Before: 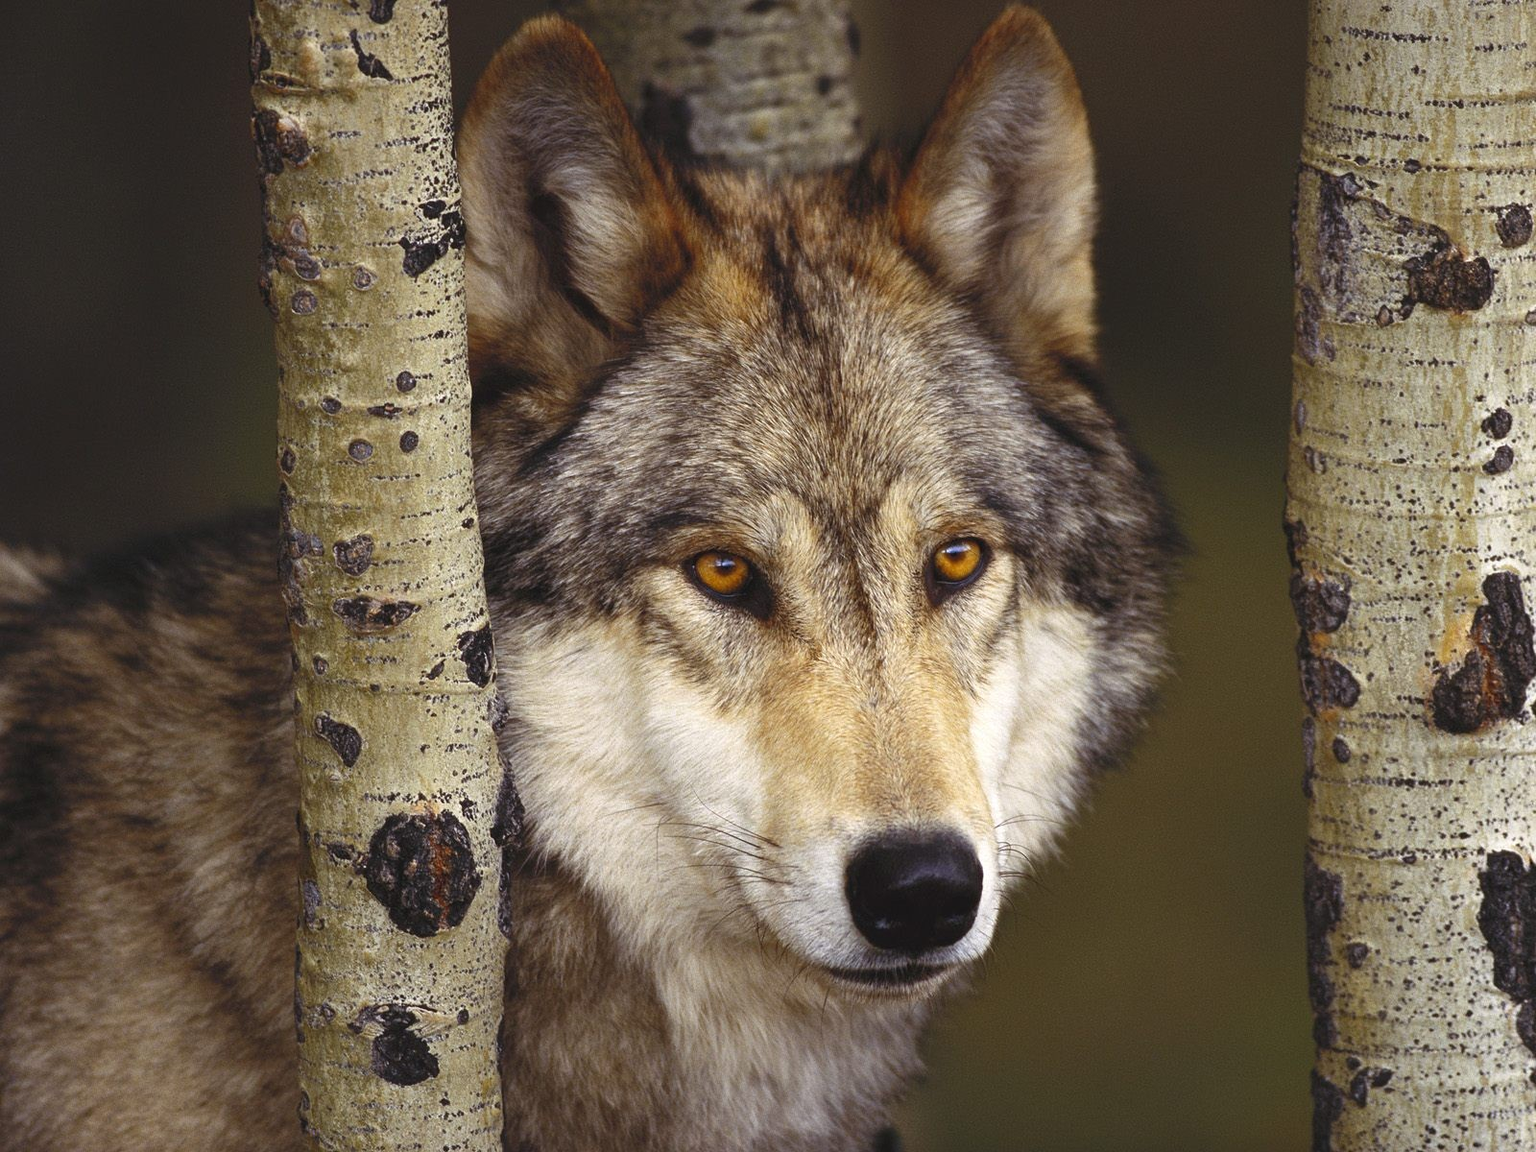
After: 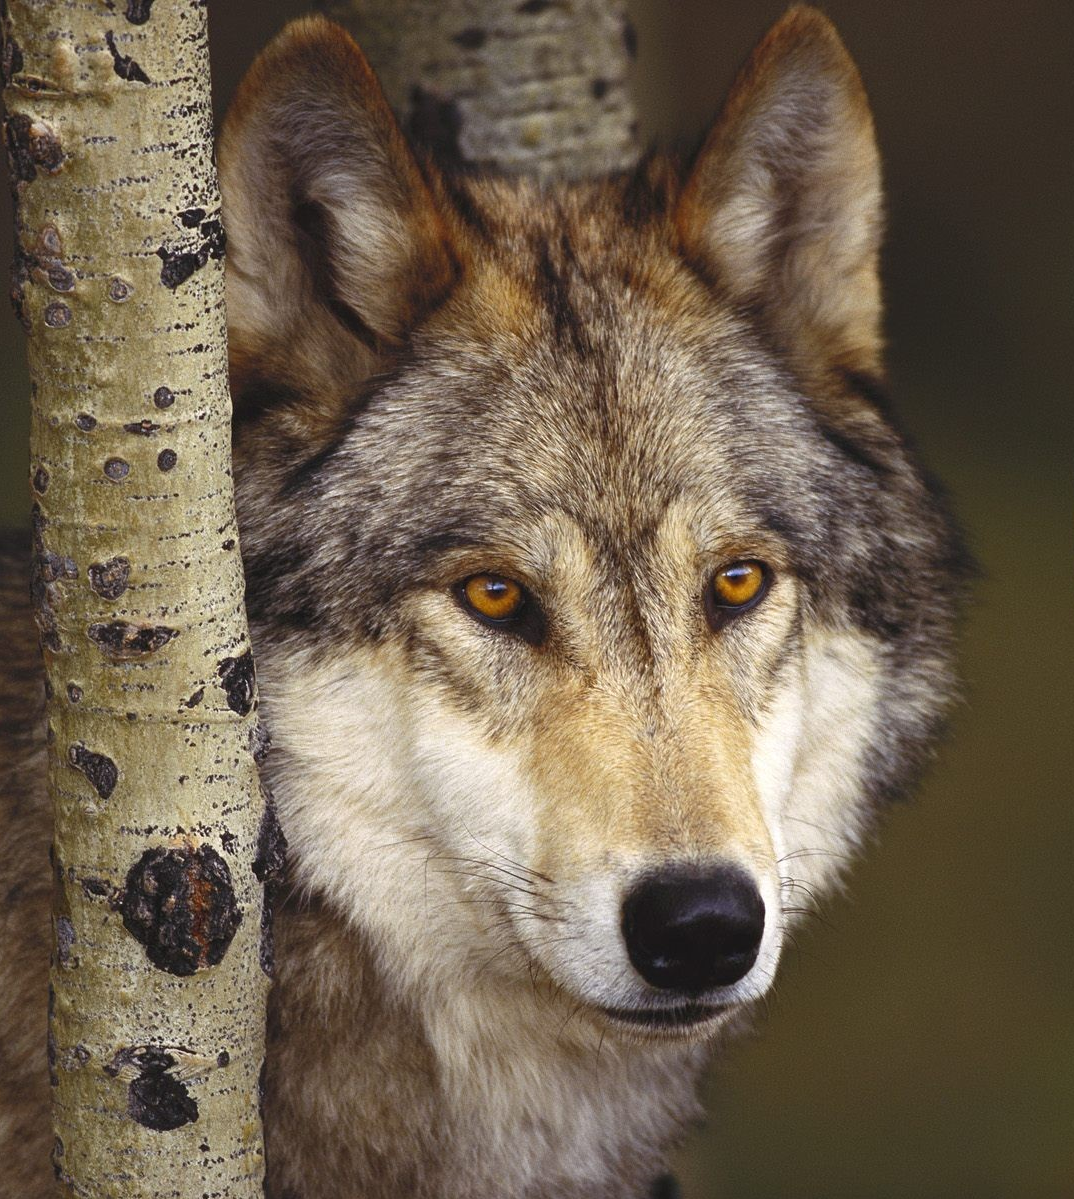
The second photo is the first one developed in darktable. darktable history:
crop and rotate: left 16.201%, right 16.638%
